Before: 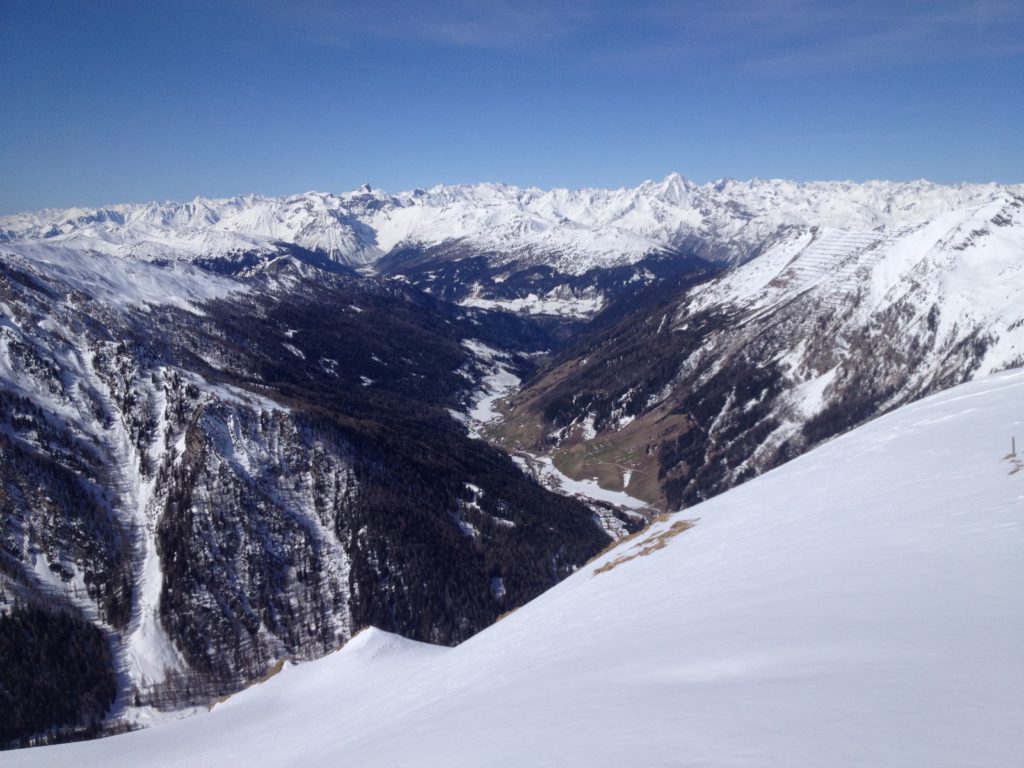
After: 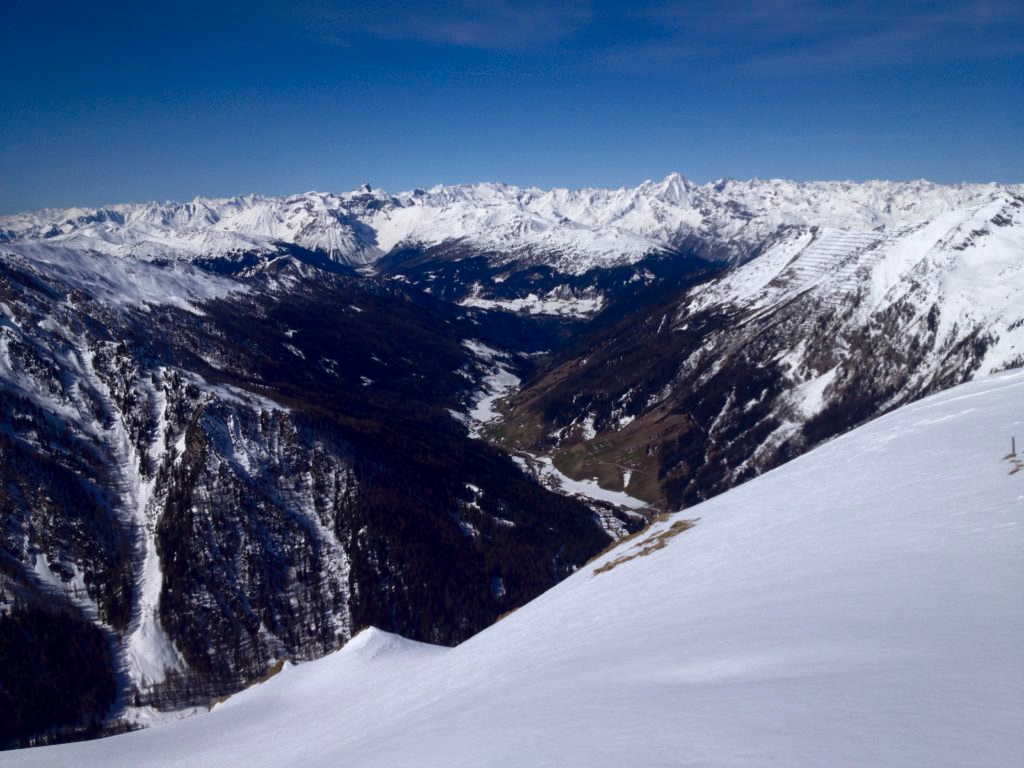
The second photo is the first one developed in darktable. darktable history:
contrast brightness saturation: contrast 0.097, brightness -0.261, saturation 0.149
